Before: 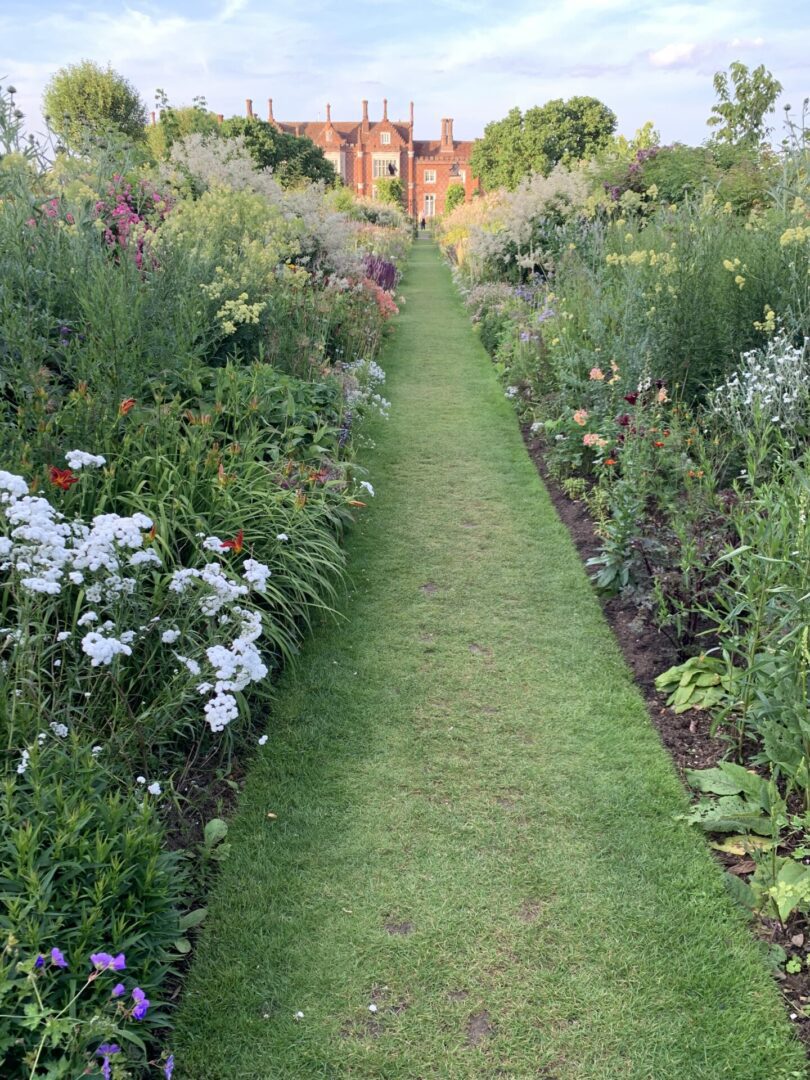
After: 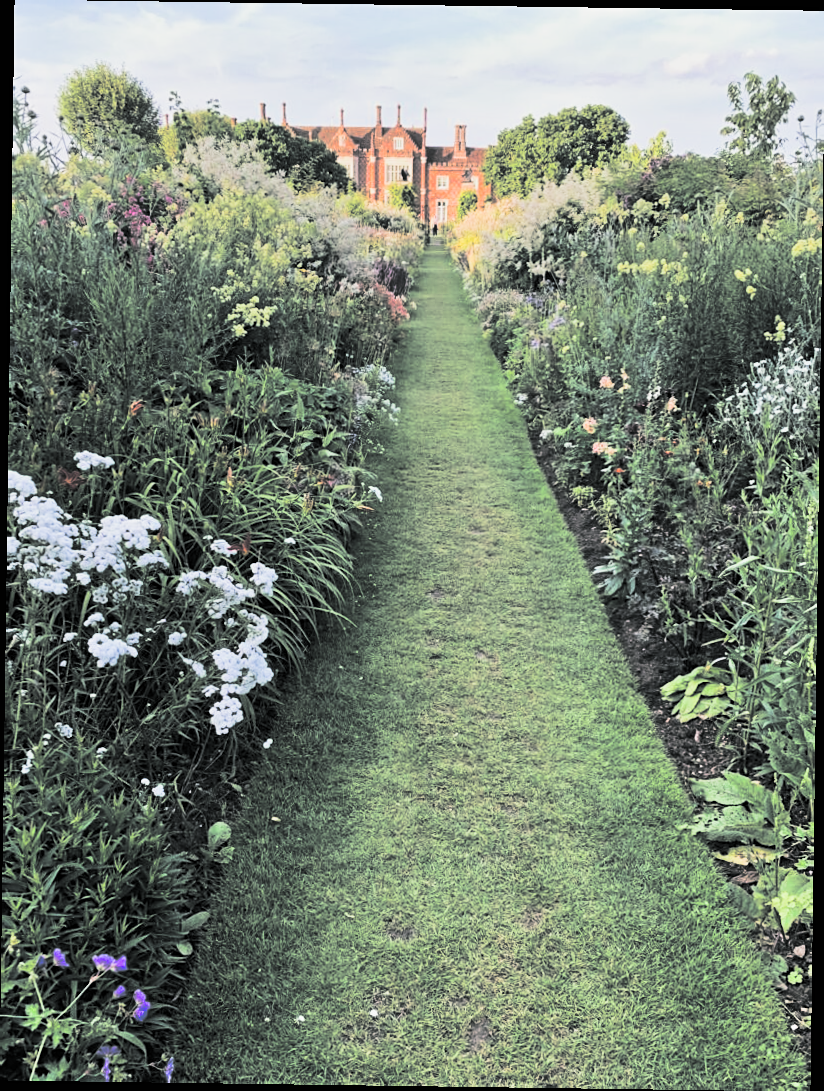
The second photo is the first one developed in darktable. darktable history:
color zones: curves: ch0 [(0, 0.613) (0.01, 0.613) (0.245, 0.448) (0.498, 0.529) (0.642, 0.665) (0.879, 0.777) (0.99, 0.613)]; ch1 [(0, 0) (0.143, 0) (0.286, 0) (0.429, 0) (0.571, 0) (0.714, 0) (0.857, 0)], mix -138.01%
tone equalizer: -8 EV 1 EV, -7 EV 1 EV, -6 EV 1 EV, -5 EV 1 EV, -4 EV 1 EV, -3 EV 0.75 EV, -2 EV 0.5 EV, -1 EV 0.25 EV
exposure: black level correction 0, exposure -0.721 EV, compensate highlight preservation false
sharpen: amount 0.2
rotate and perspective: rotation 0.8°, automatic cropping off
split-toning: shadows › hue 190.8°, shadows › saturation 0.05, highlights › hue 54°, highlights › saturation 0.05, compress 0%
contrast brightness saturation: contrast 0.39, brightness 0.1
